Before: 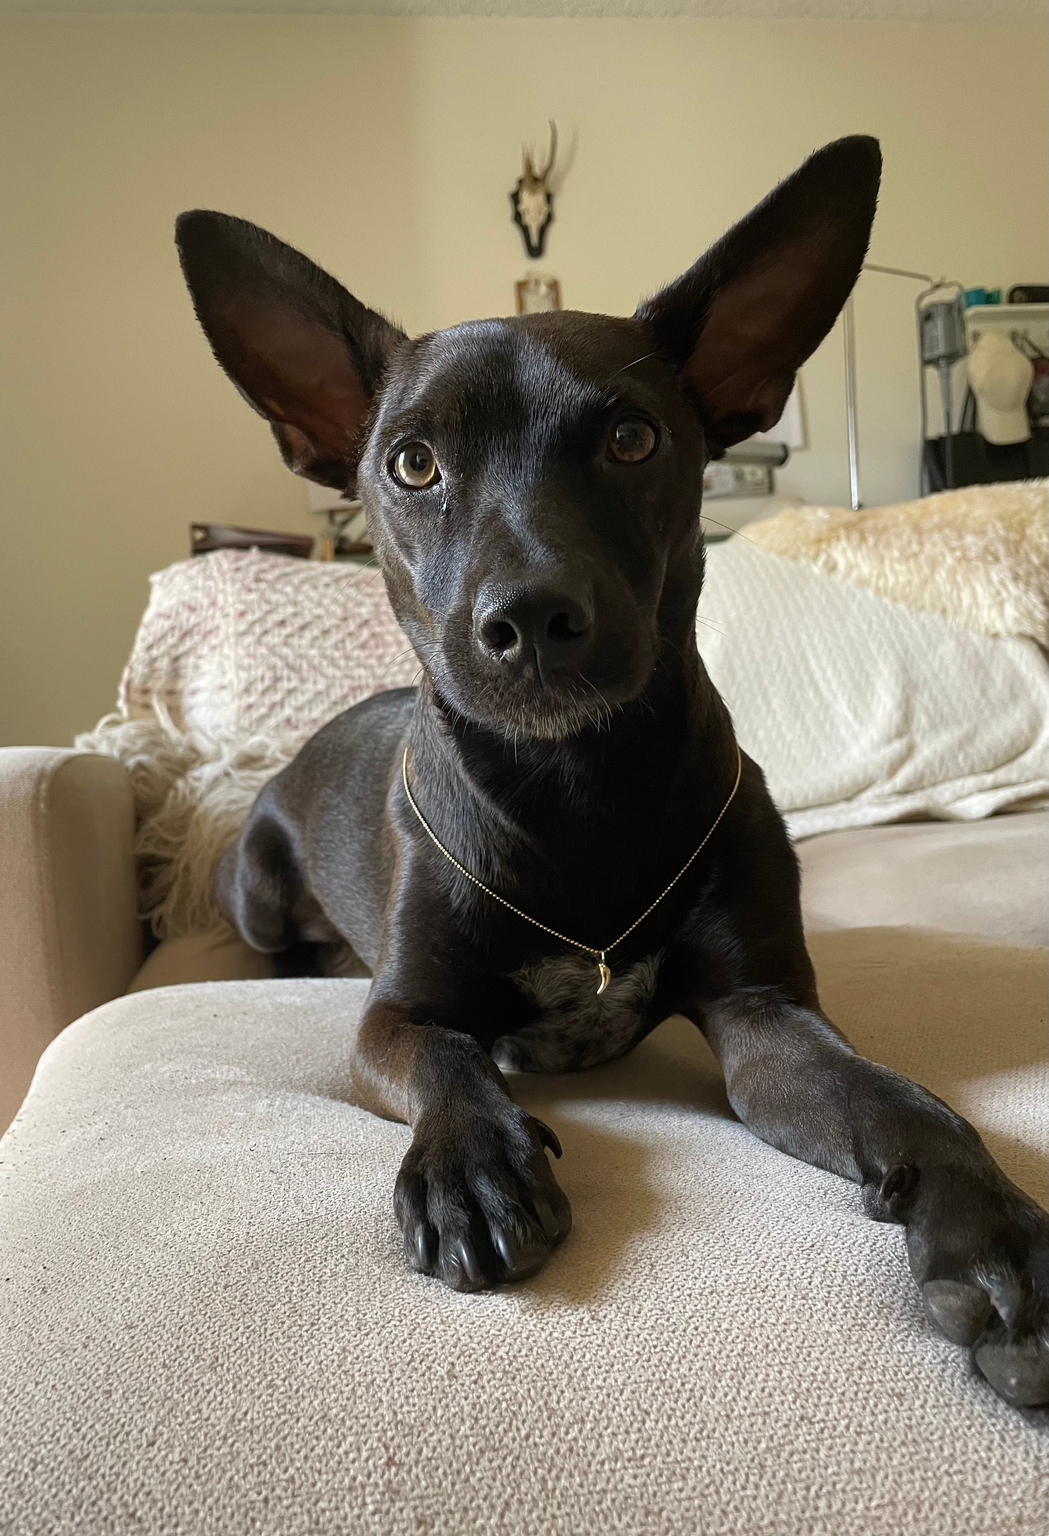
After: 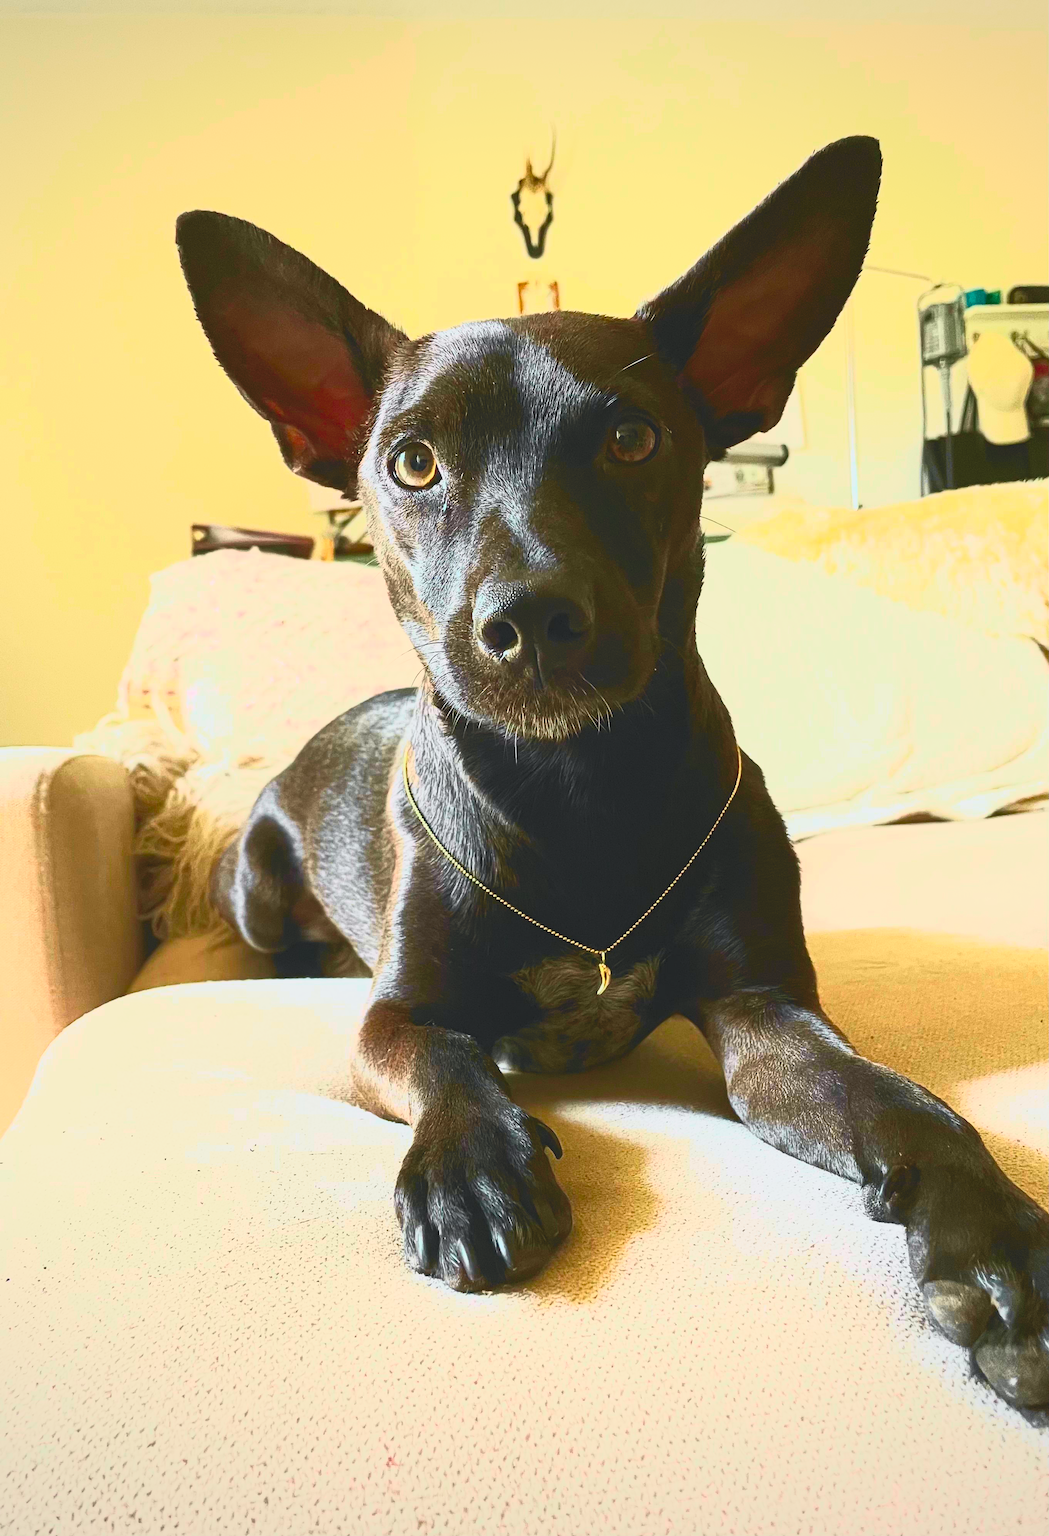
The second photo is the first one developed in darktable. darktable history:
tone curve: curves: ch0 [(0, 0.11) (0.181, 0.223) (0.405, 0.46) (0.456, 0.528) (0.634, 0.728) (0.877, 0.89) (0.984, 0.935)]; ch1 [(0, 0.052) (0.443, 0.43) (0.492, 0.485) (0.566, 0.579) (0.595, 0.625) (0.608, 0.654) (0.65, 0.708) (1, 0.961)]; ch2 [(0, 0) (0.33, 0.301) (0.421, 0.443) (0.447, 0.489) (0.495, 0.492) (0.537, 0.57) (0.586, 0.591) (0.663, 0.686) (1, 1)], color space Lab, independent channels, preserve colors none
contrast brightness saturation: contrast 1, brightness 1, saturation 1
vignetting: fall-off start 85%, fall-off radius 80%, brightness -0.182, saturation -0.3, width/height ratio 1.219, dithering 8-bit output, unbound false
